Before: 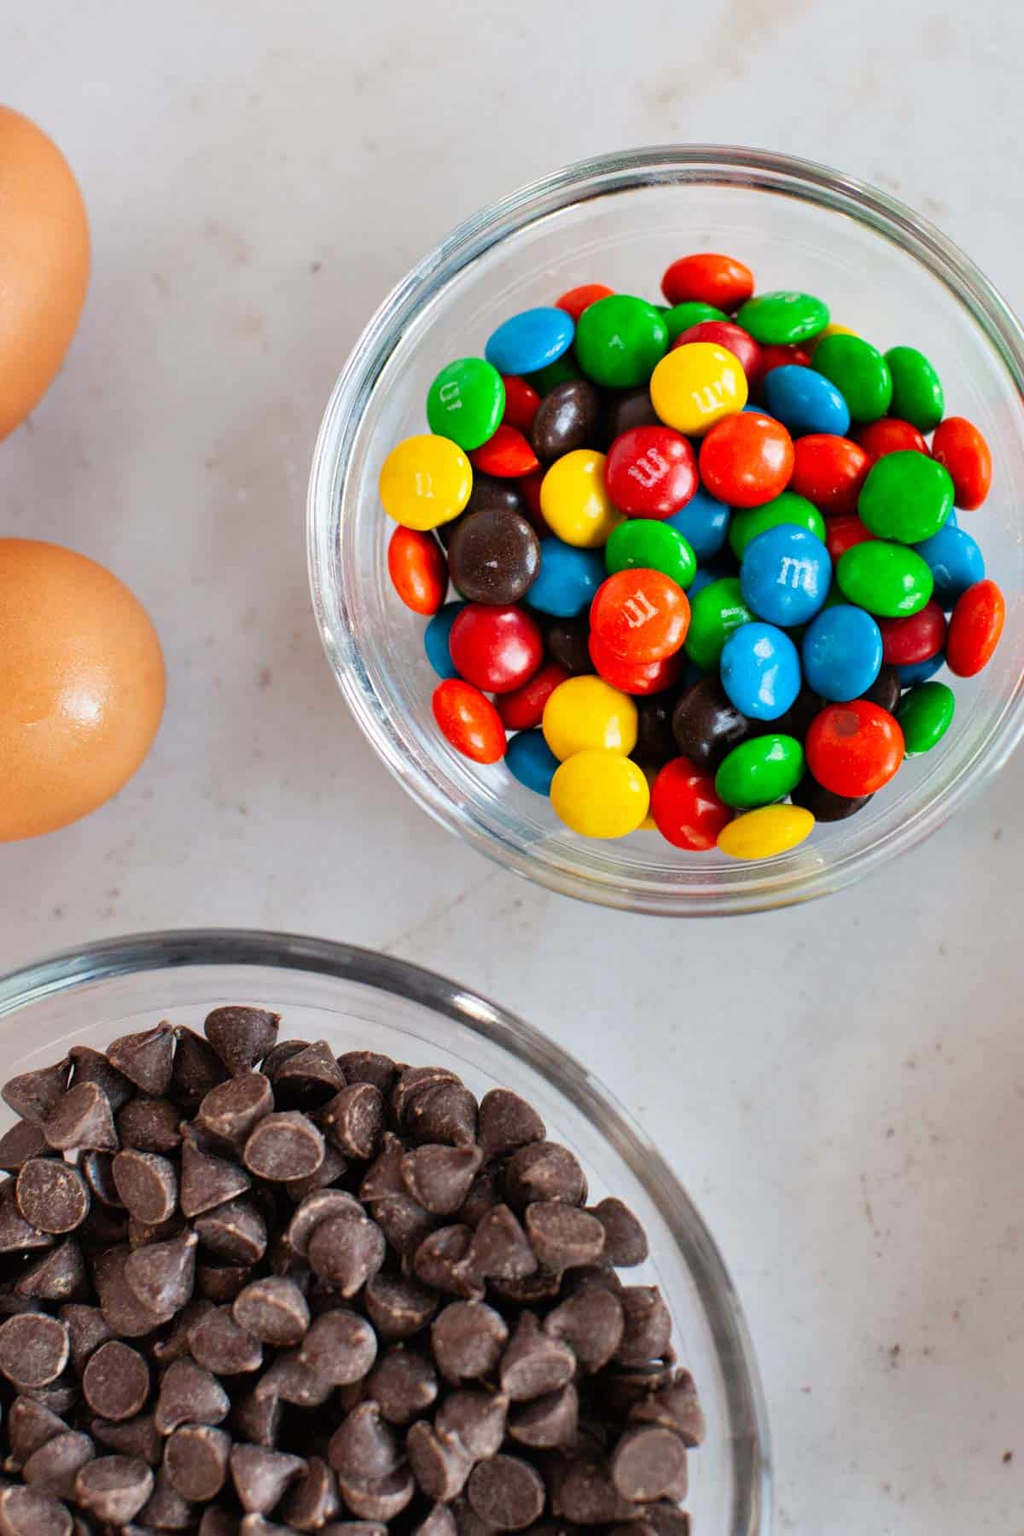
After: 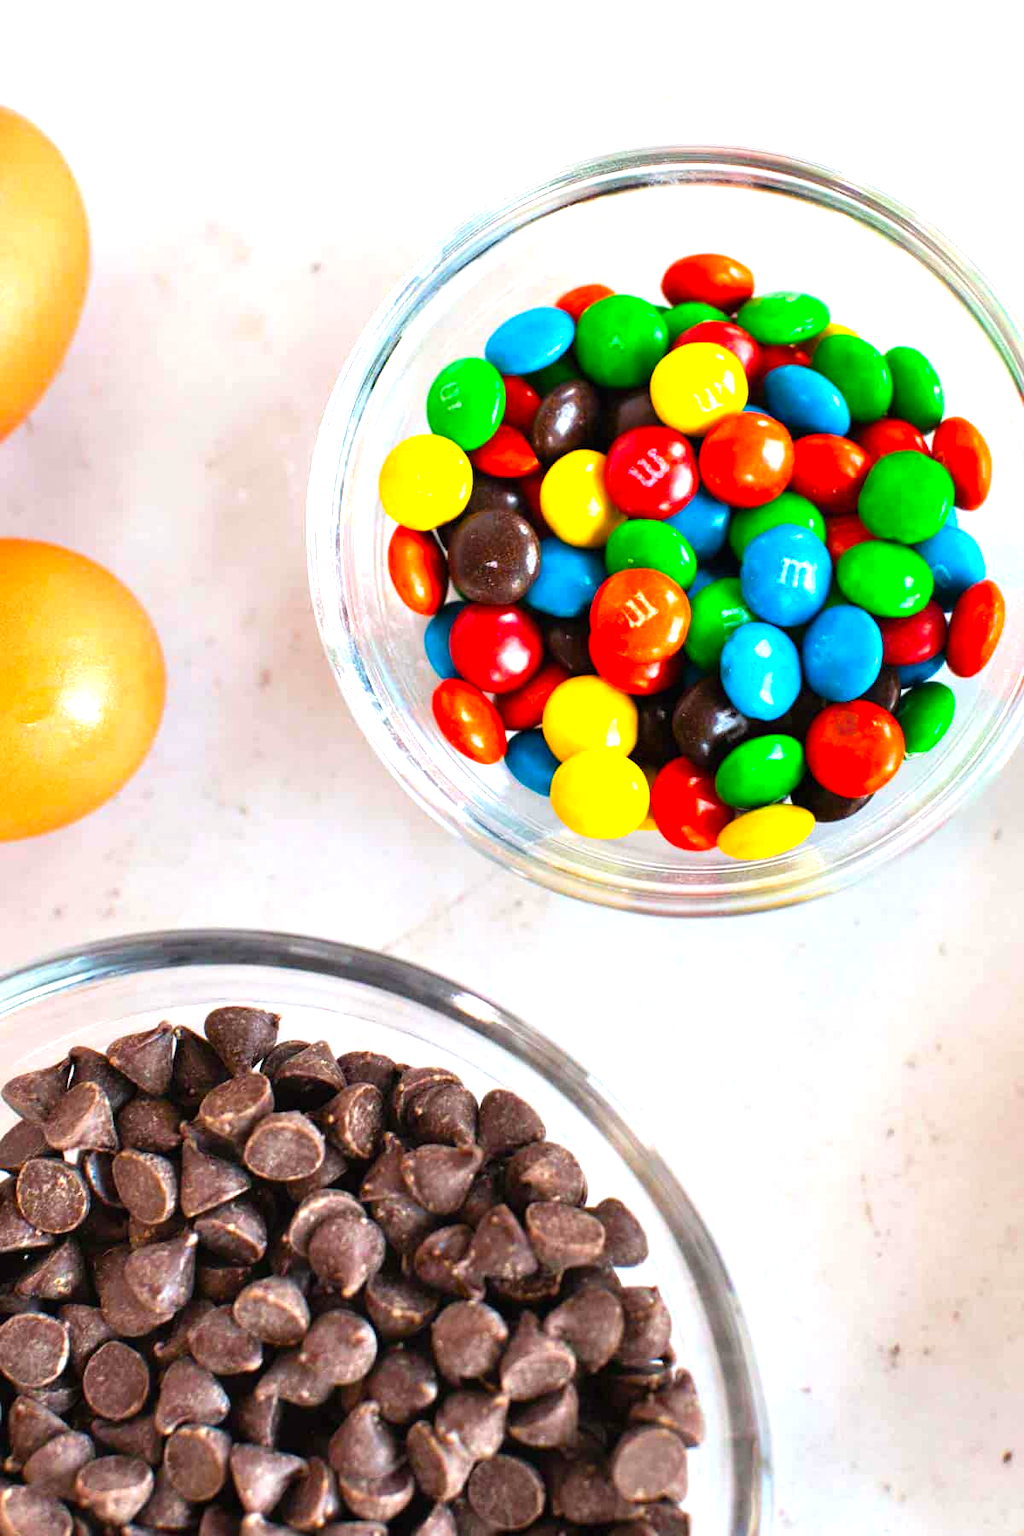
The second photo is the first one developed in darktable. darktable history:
color balance rgb: power › luminance -3.887%, power › hue 144.27°, perceptual saturation grading › global saturation 19.812%, global vibrance 22.017%
exposure: exposure 1 EV, compensate highlight preservation false
local contrast: mode bilateral grid, contrast 99, coarseness 100, detail 89%, midtone range 0.2
